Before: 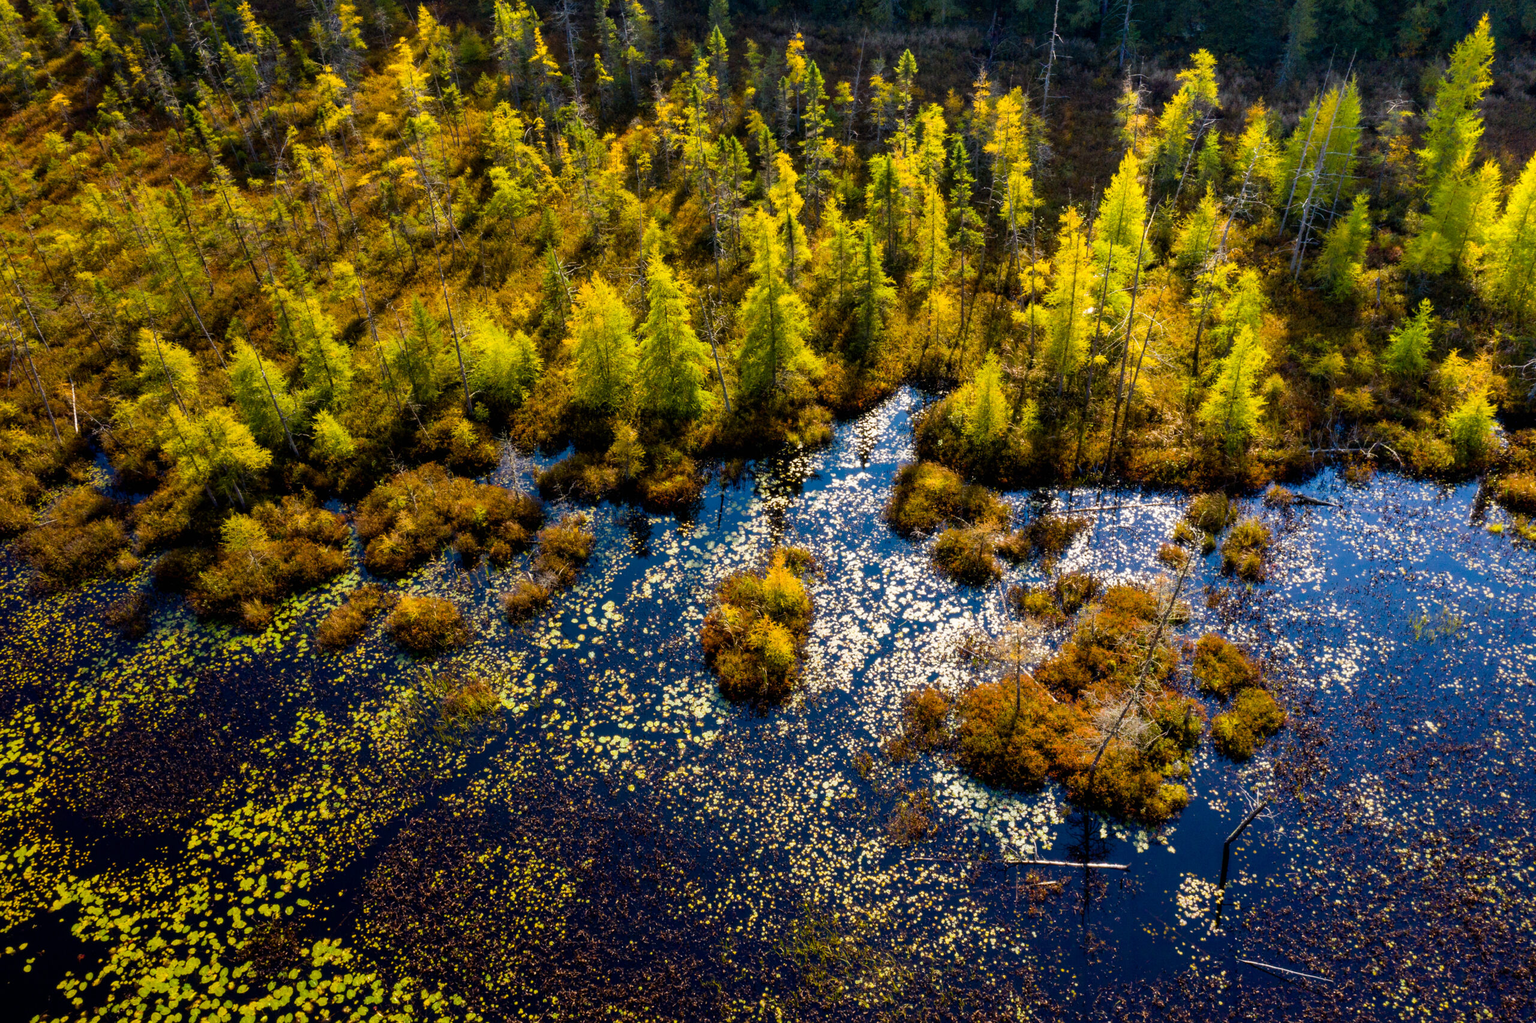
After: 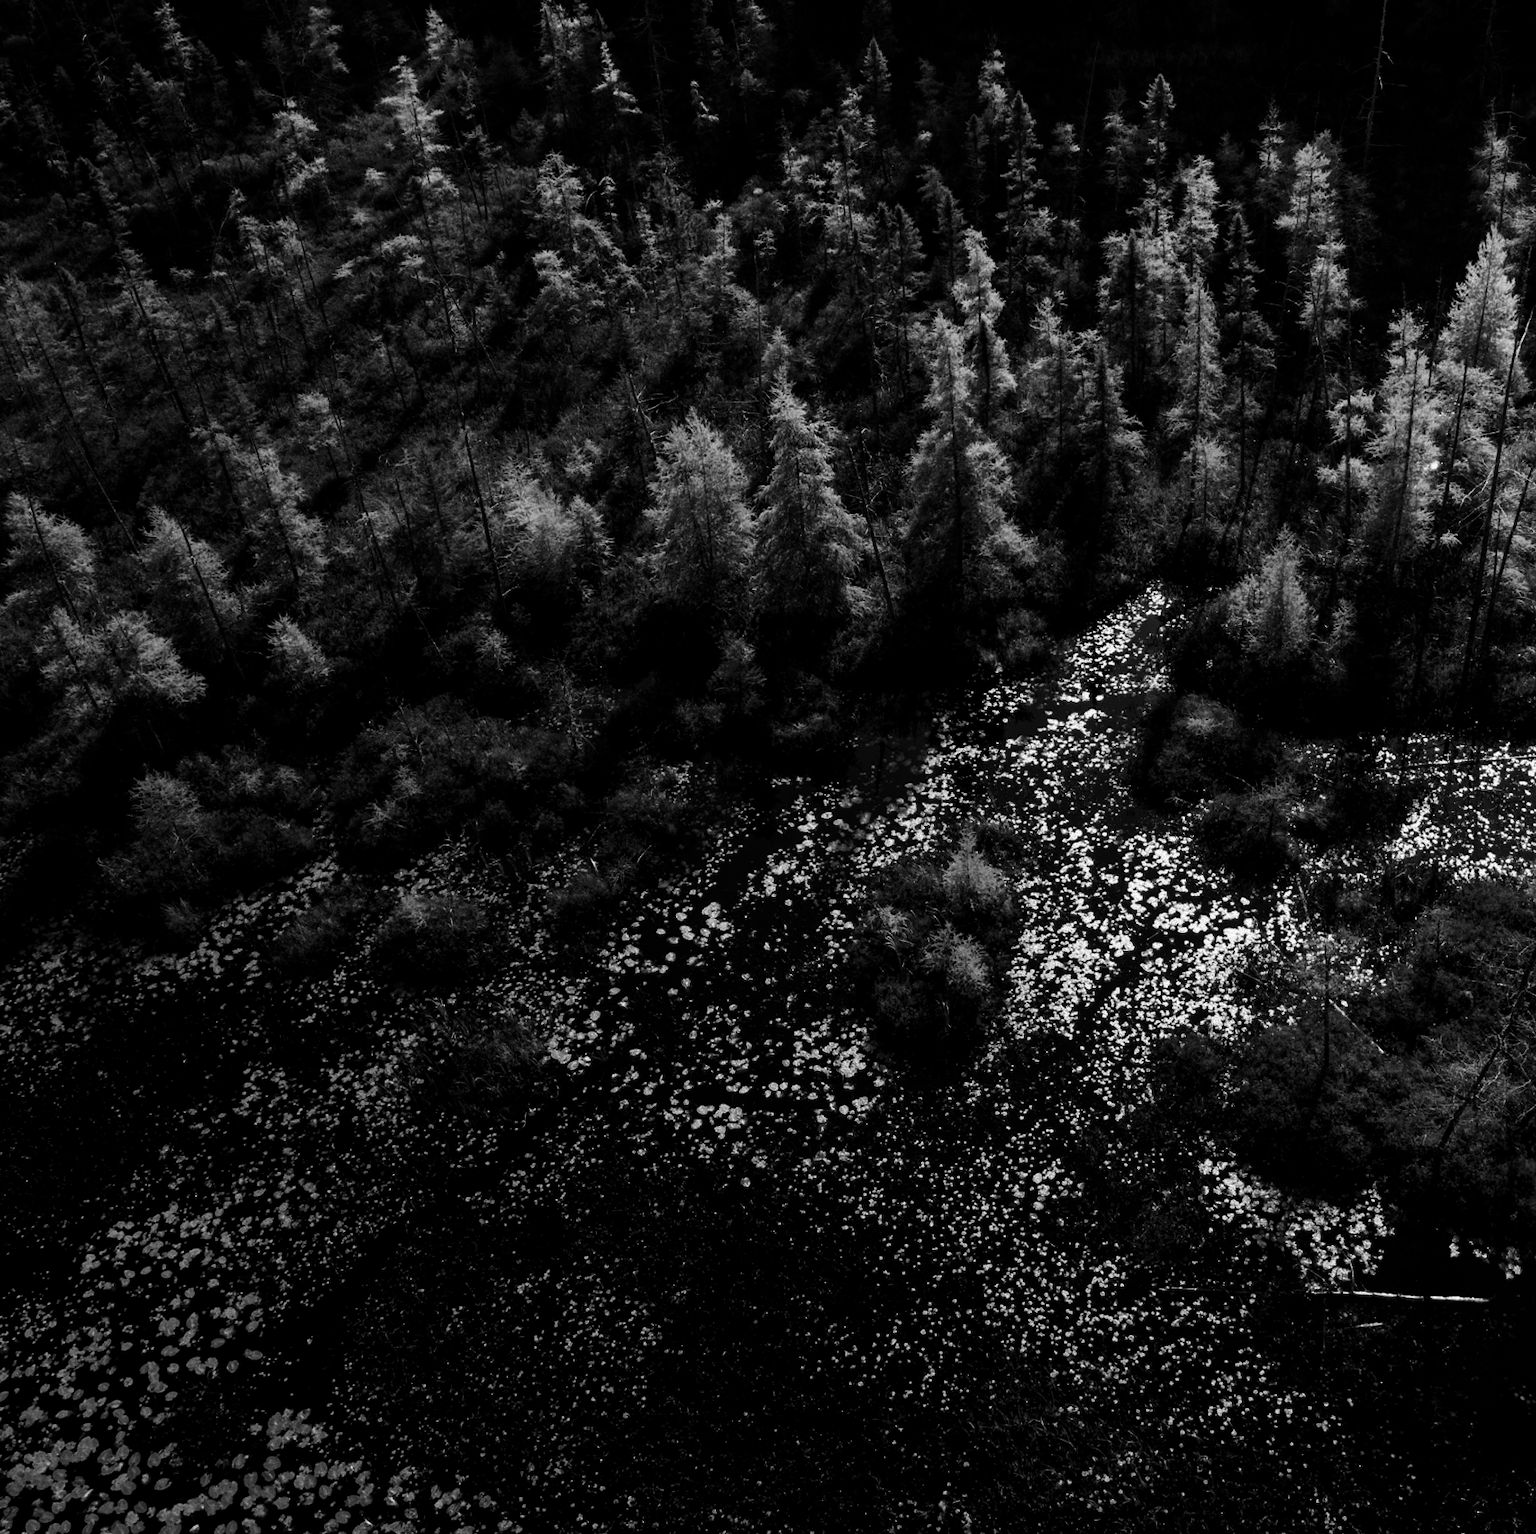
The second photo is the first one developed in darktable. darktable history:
rgb levels: preserve colors max RGB
contrast brightness saturation: contrast 0.02, brightness -1, saturation -1
crop and rotate: left 8.786%, right 24.548%
